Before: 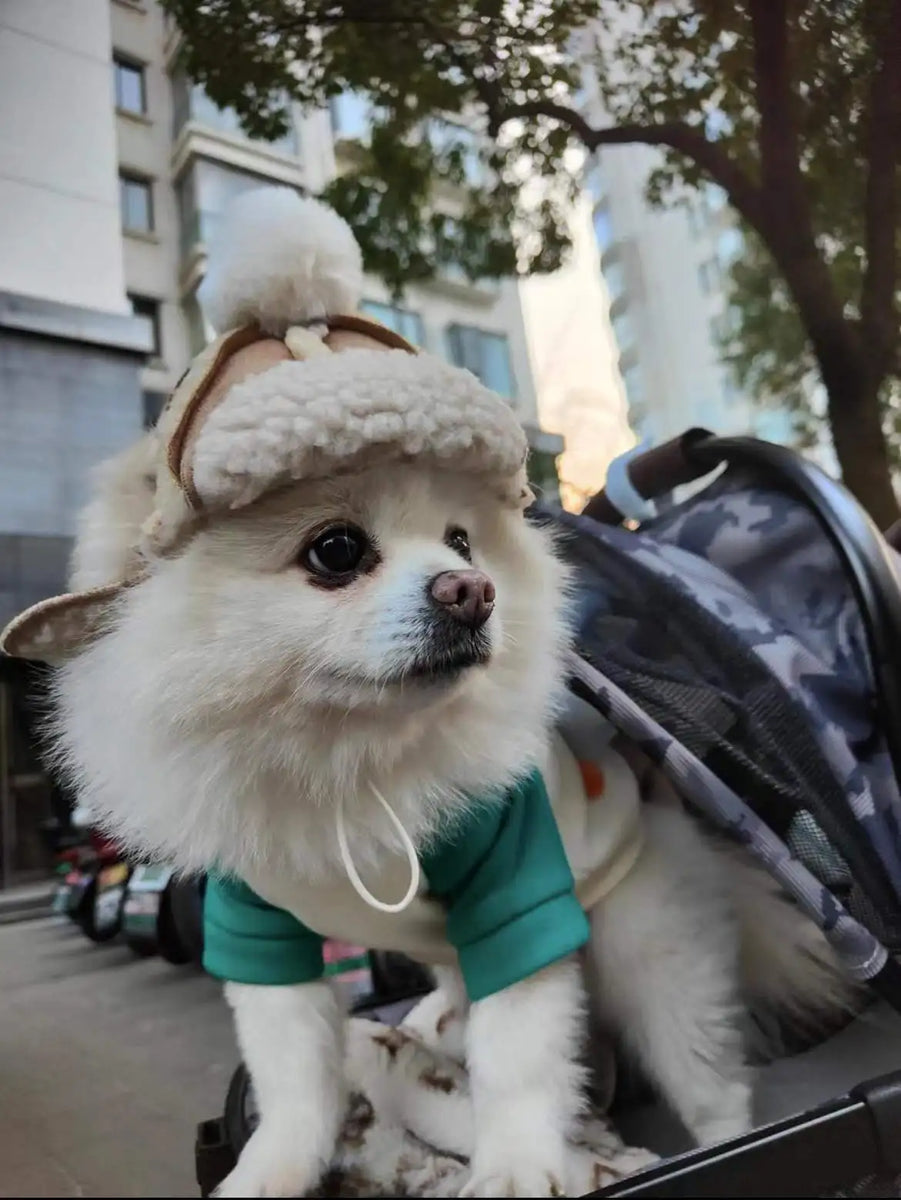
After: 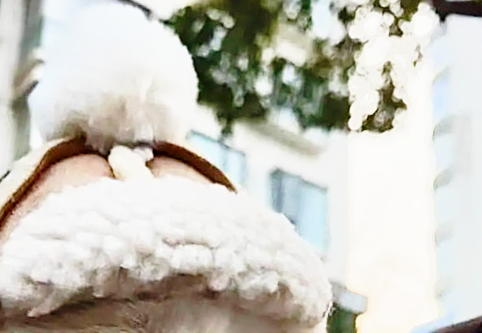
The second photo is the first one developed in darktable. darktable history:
crop: left 28.64%, top 16.832%, right 26.637%, bottom 58.055%
base curve: curves: ch0 [(0, 0) (0.028, 0.03) (0.105, 0.232) (0.387, 0.748) (0.754, 0.968) (1, 1)], fusion 1, exposure shift 0.576, preserve colors none
rotate and perspective: rotation 9.12°, automatic cropping off
tone equalizer: -7 EV -0.63 EV, -6 EV 1 EV, -5 EV -0.45 EV, -4 EV 0.43 EV, -3 EV 0.41 EV, -2 EV 0.15 EV, -1 EV -0.15 EV, +0 EV -0.39 EV, smoothing diameter 25%, edges refinement/feathering 10, preserve details guided filter
sharpen: on, module defaults
